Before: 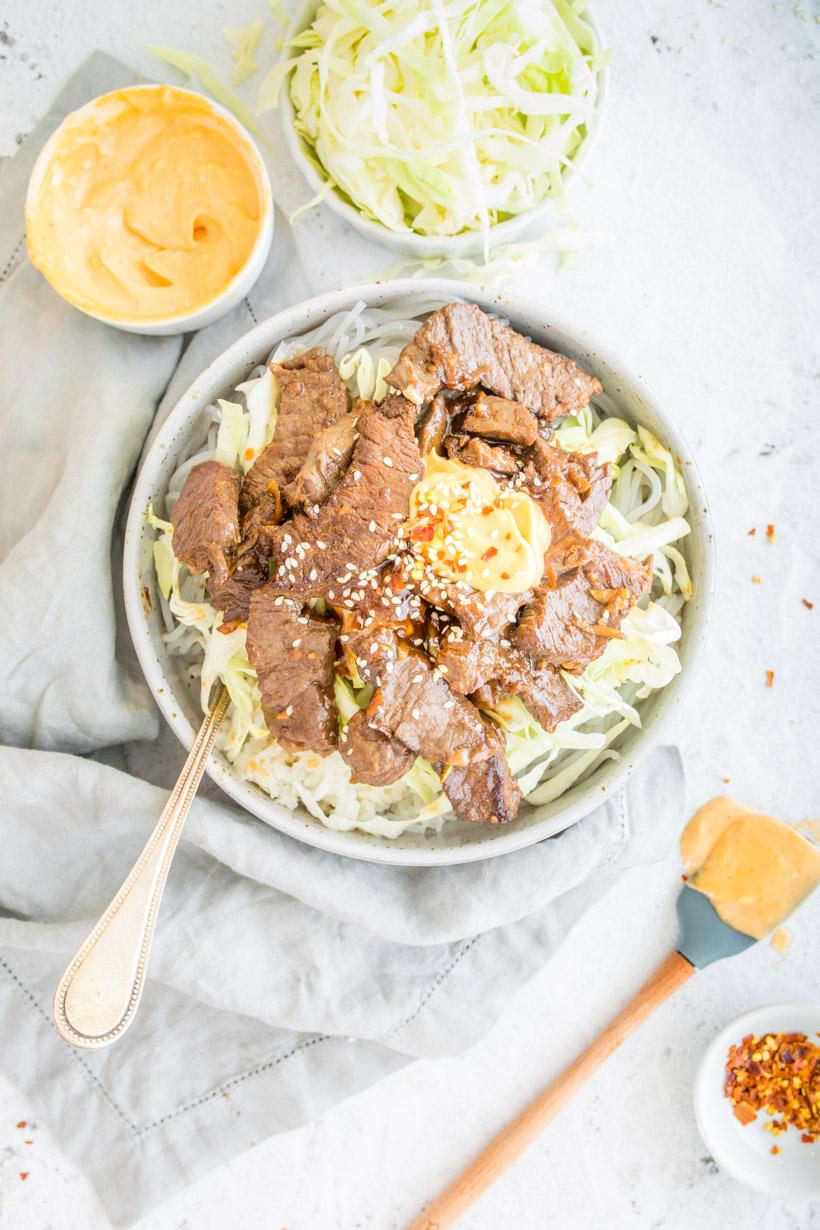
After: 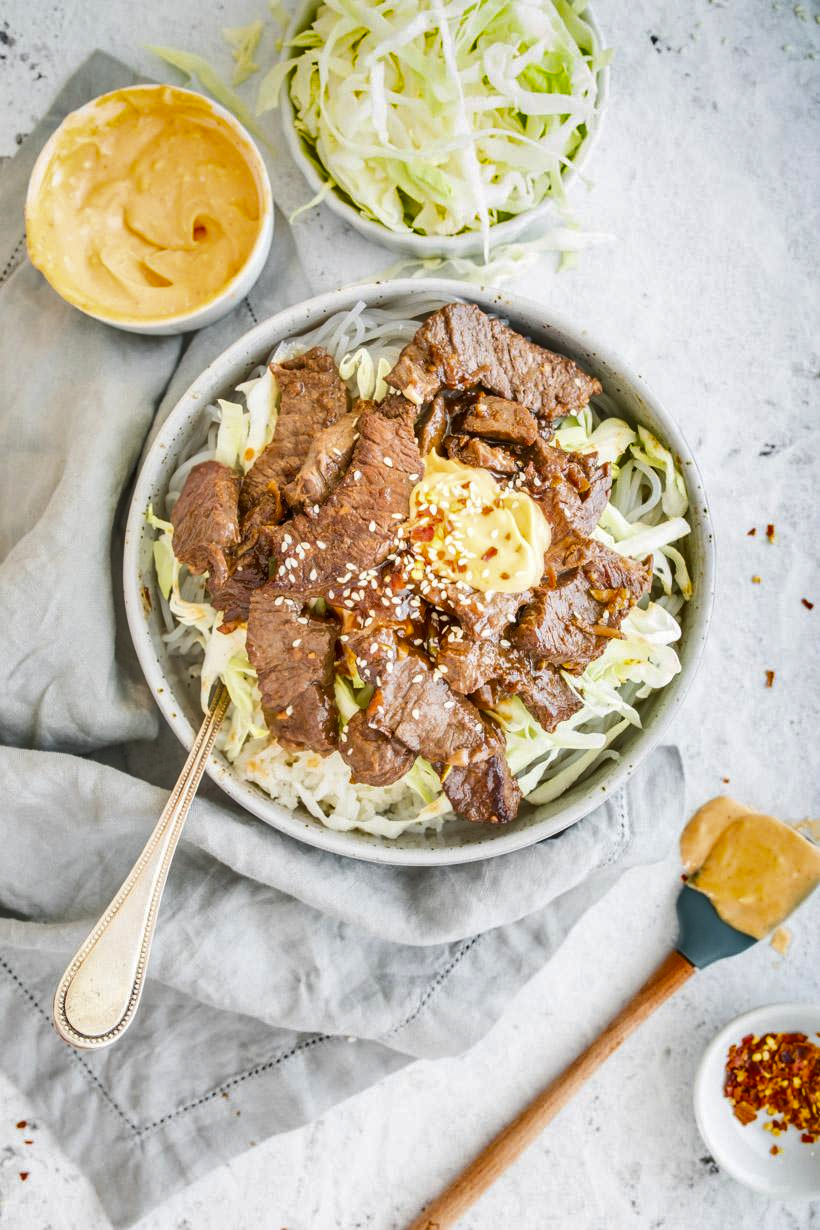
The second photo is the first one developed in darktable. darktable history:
shadows and highlights: shadows 59.43, highlights -60.14, soften with gaussian
tone equalizer: on, module defaults
